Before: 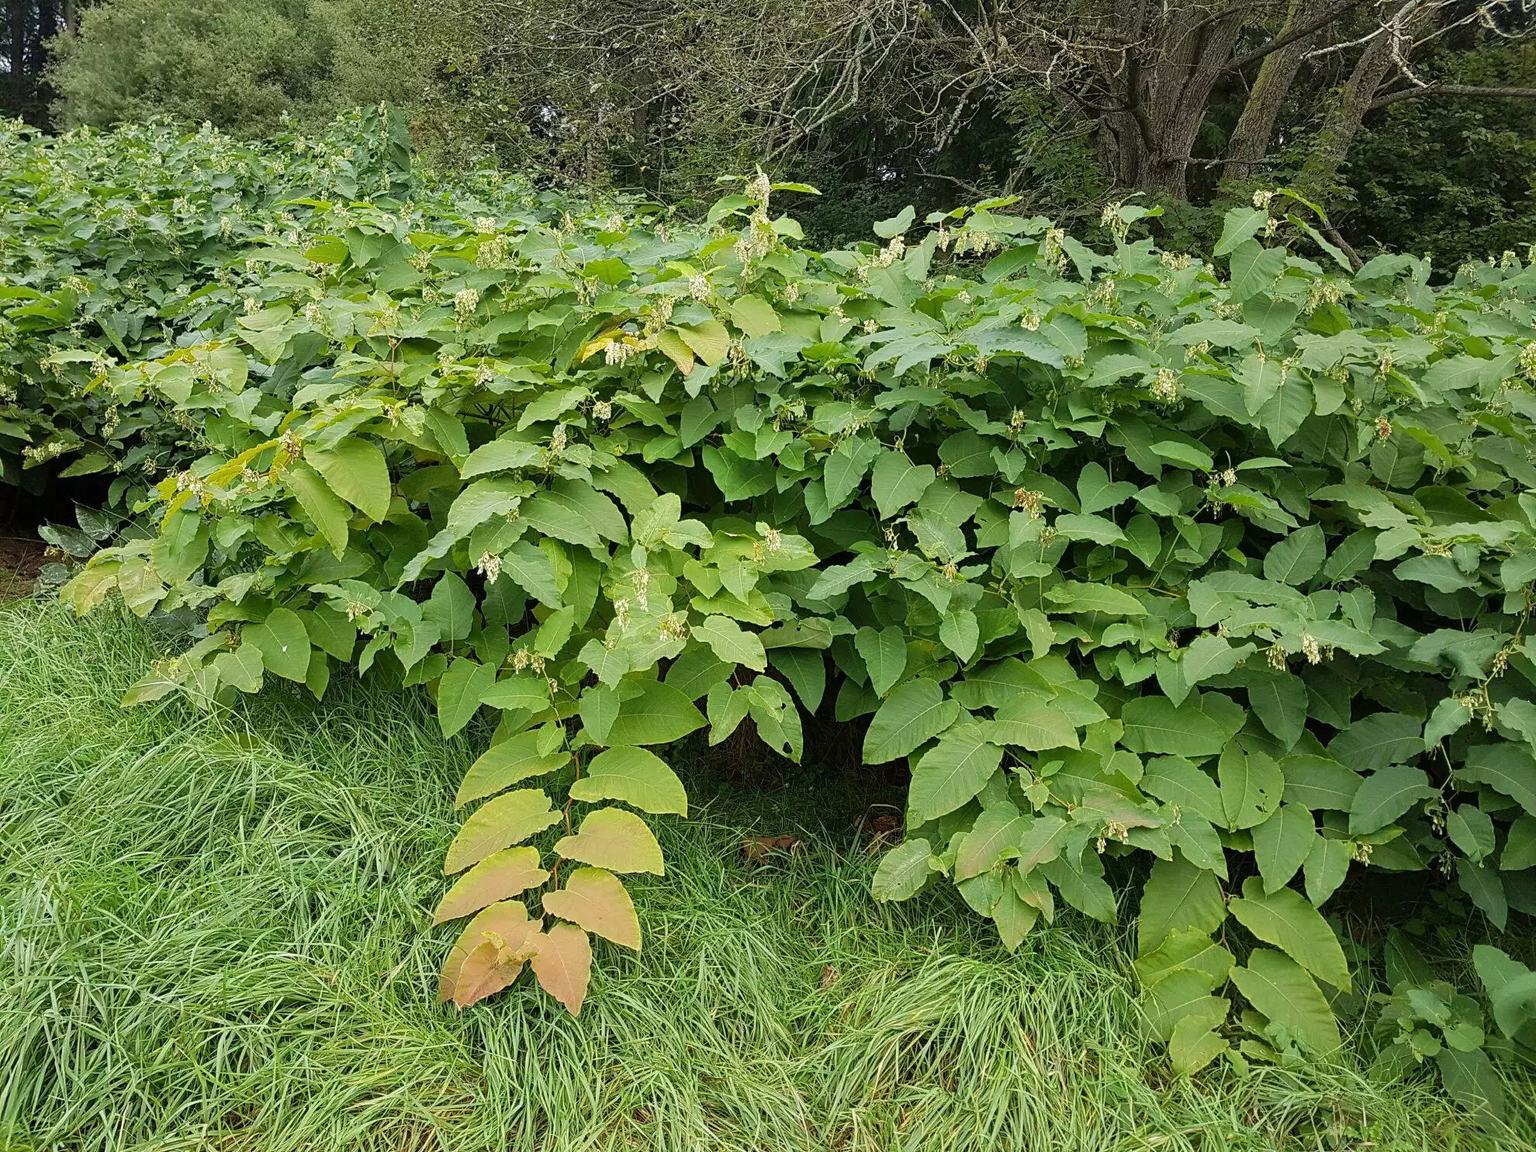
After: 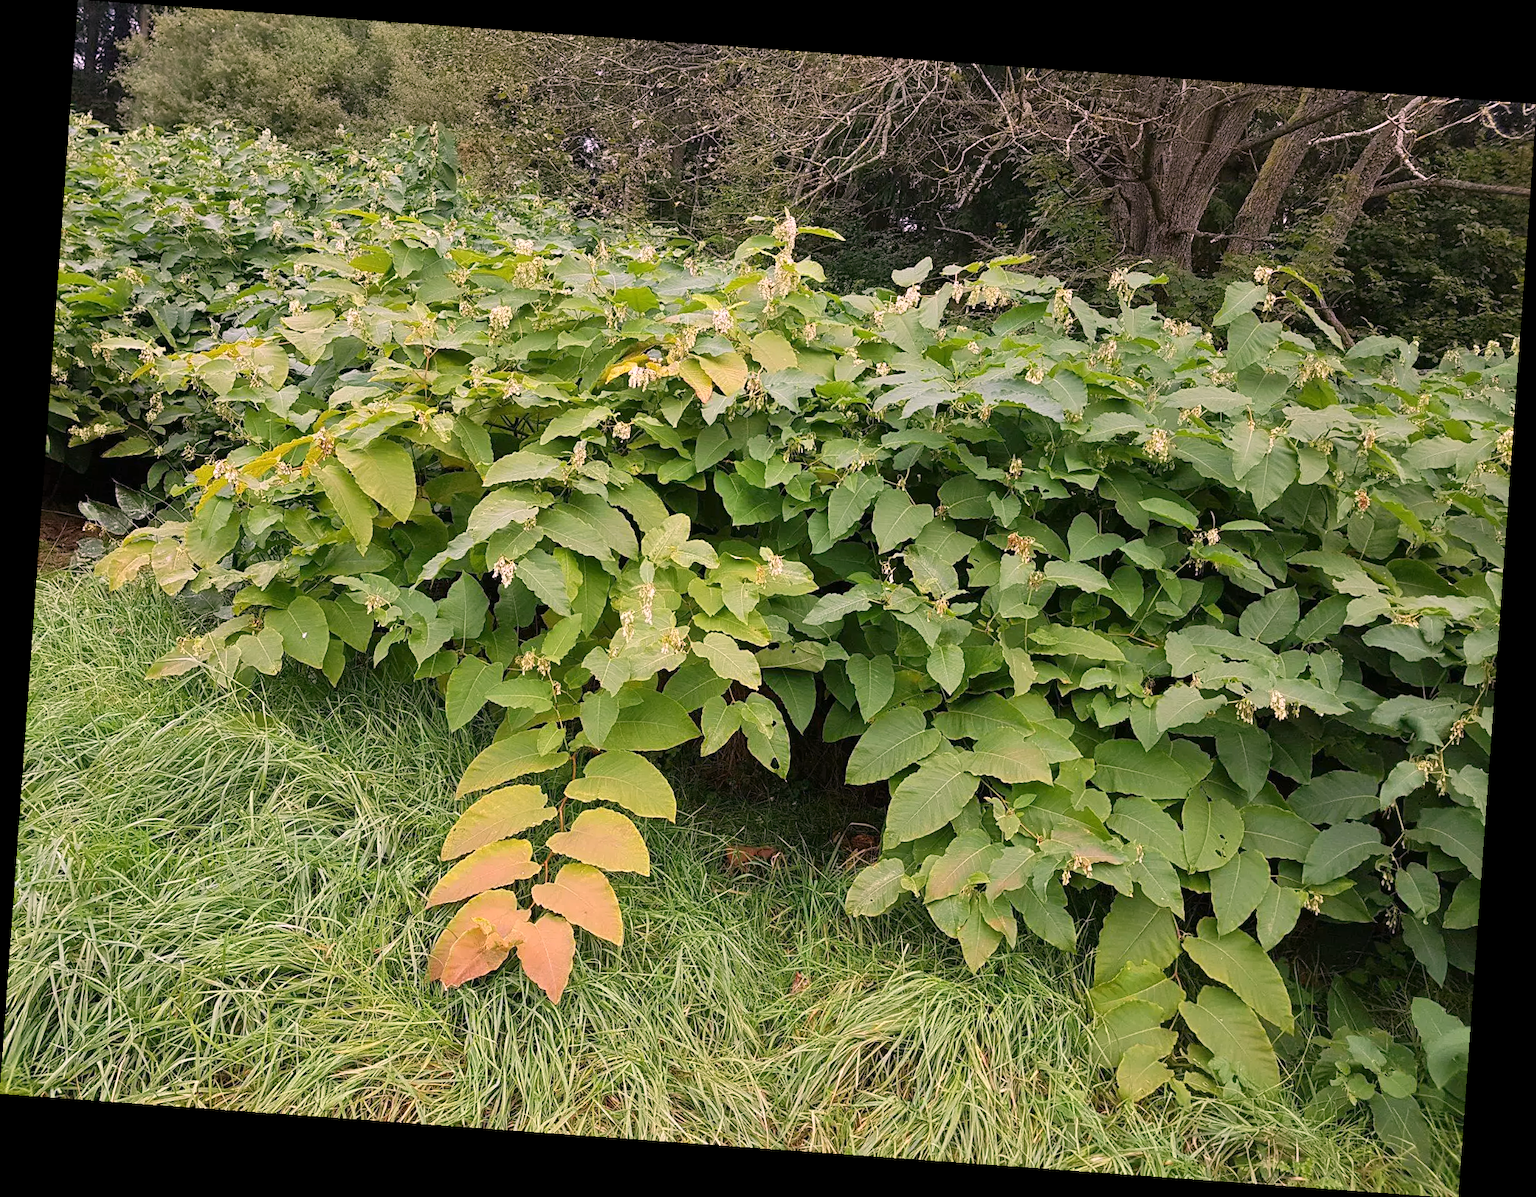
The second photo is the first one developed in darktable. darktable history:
white balance: red 1.188, blue 1.11
rotate and perspective: rotation 4.1°, automatic cropping off
